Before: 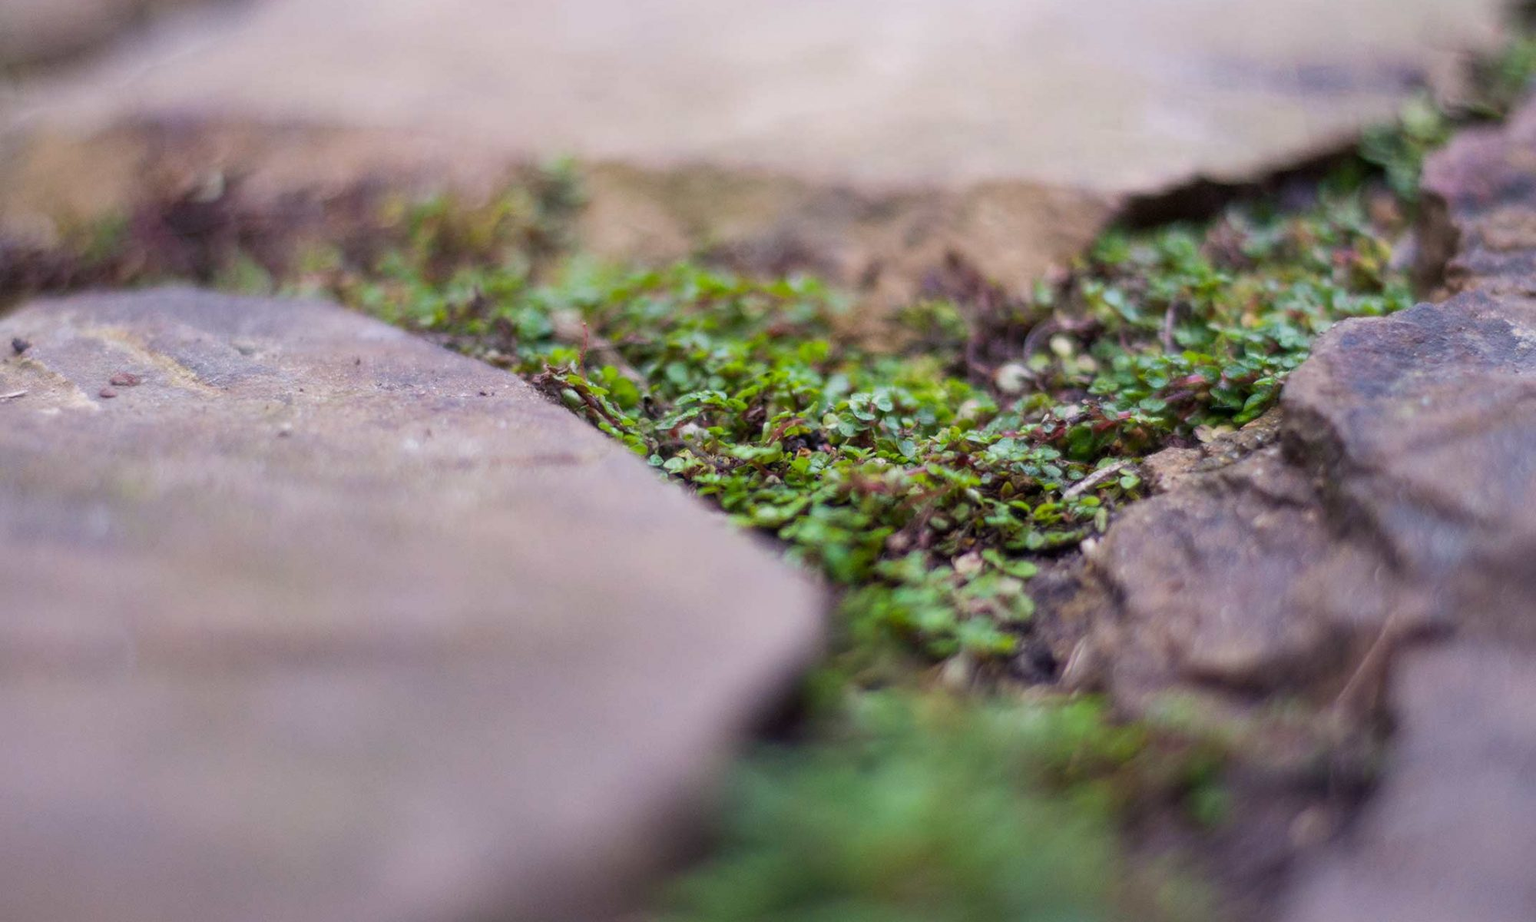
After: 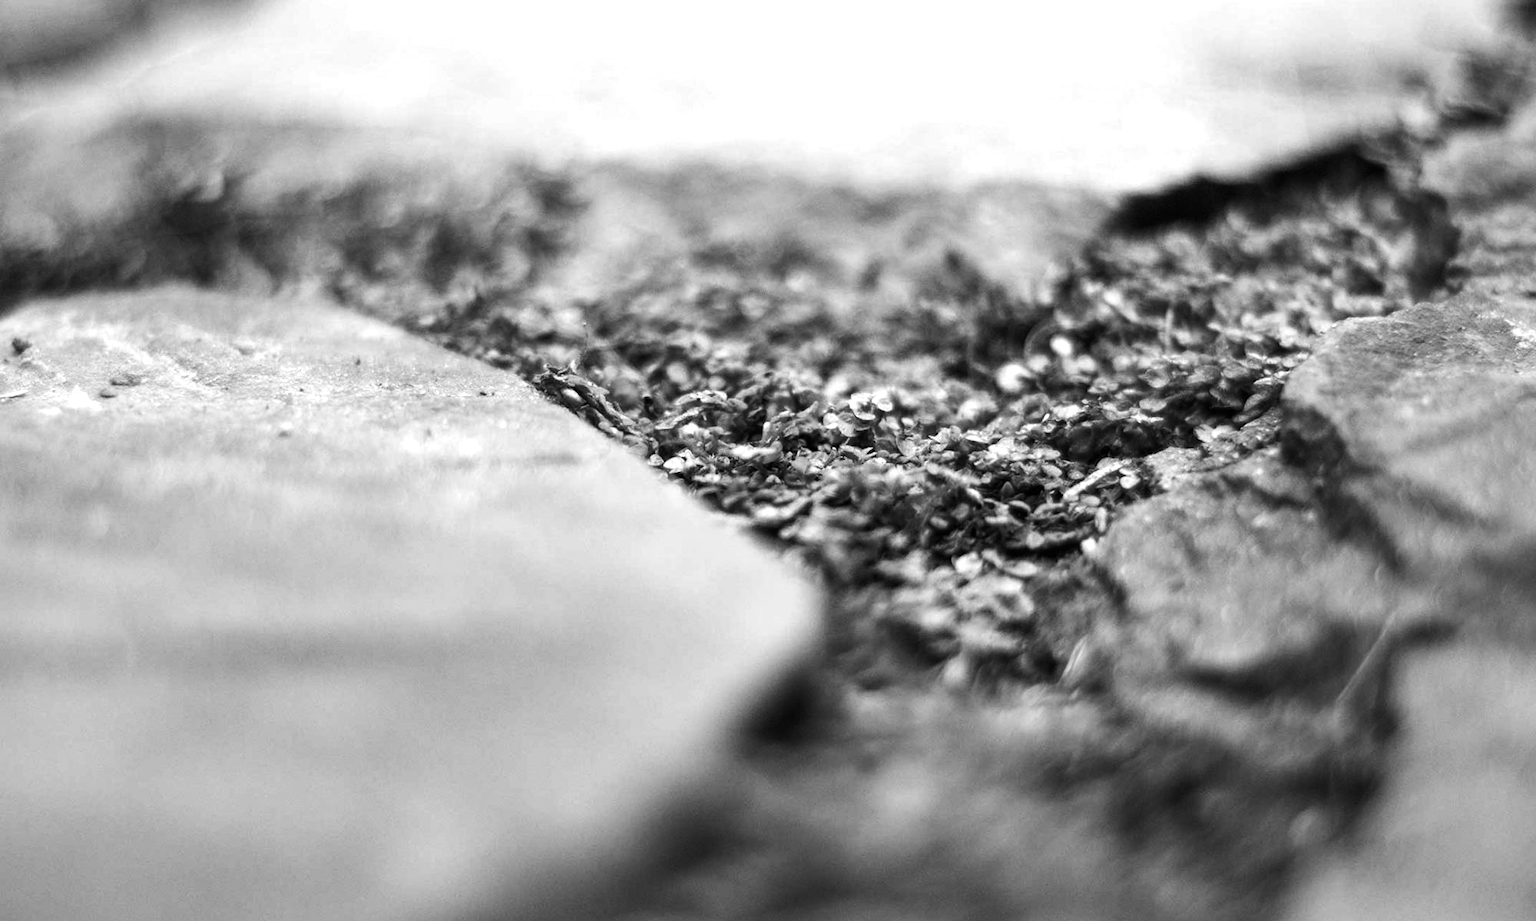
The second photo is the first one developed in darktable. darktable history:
tone equalizer: -8 EV -1.08 EV, -7 EV -1.01 EV, -6 EV -0.867 EV, -5 EV -0.578 EV, -3 EV 0.578 EV, -2 EV 0.867 EV, -1 EV 1.01 EV, +0 EV 1.08 EV, edges refinement/feathering 500, mask exposure compensation -1.57 EV, preserve details no
monochrome: on, module defaults
